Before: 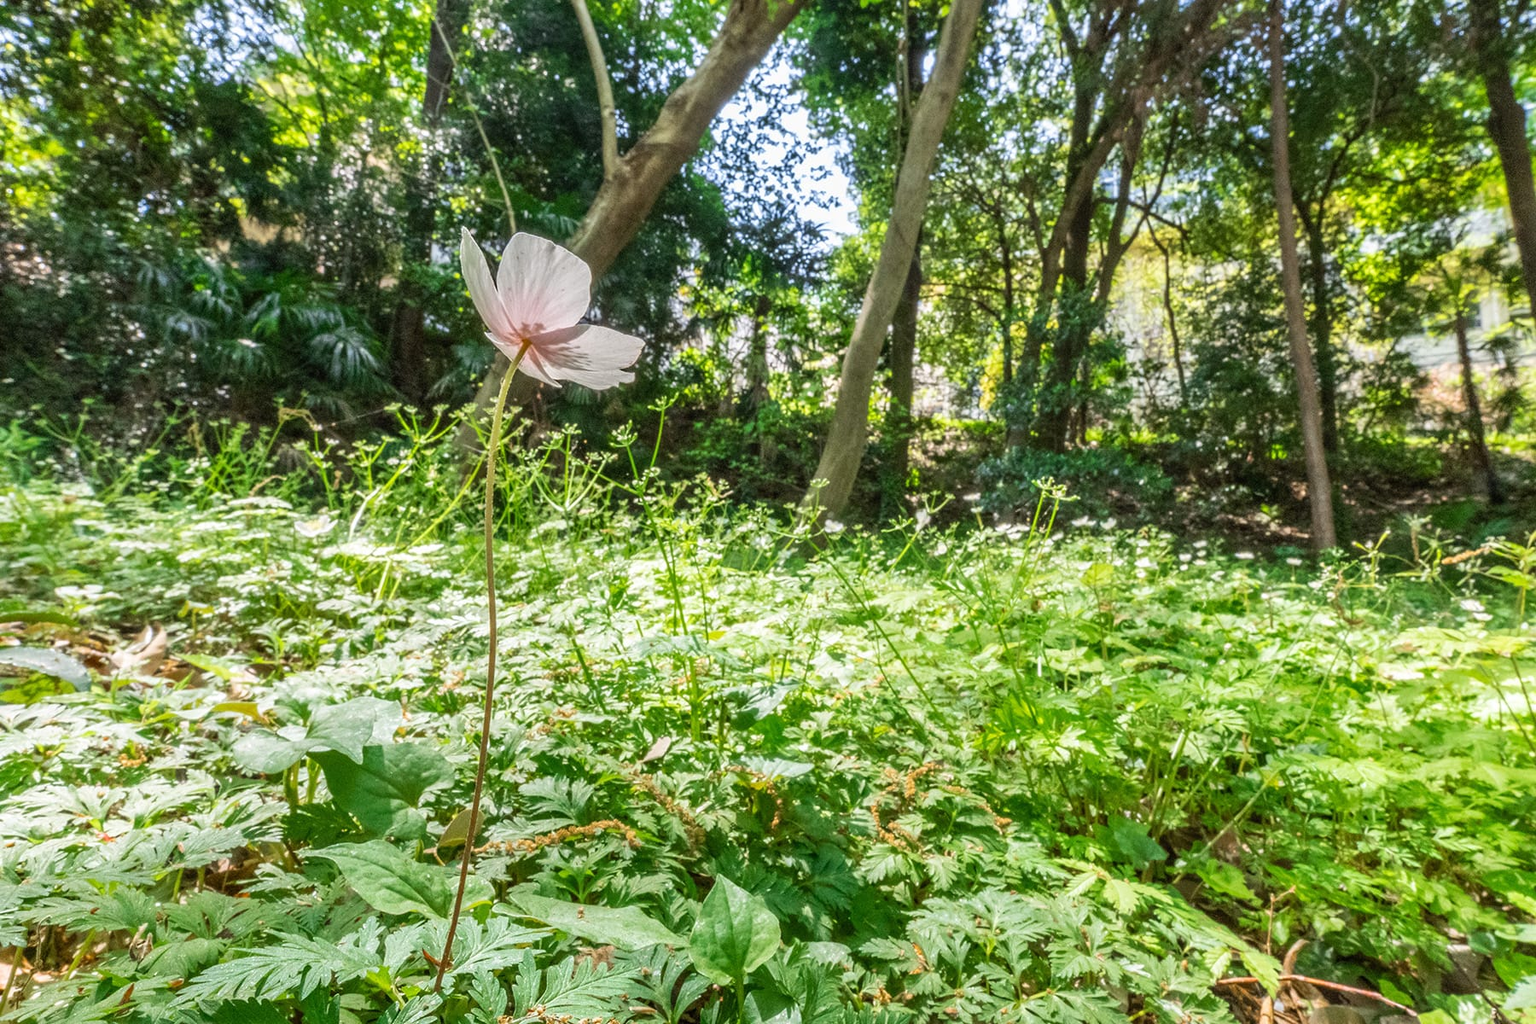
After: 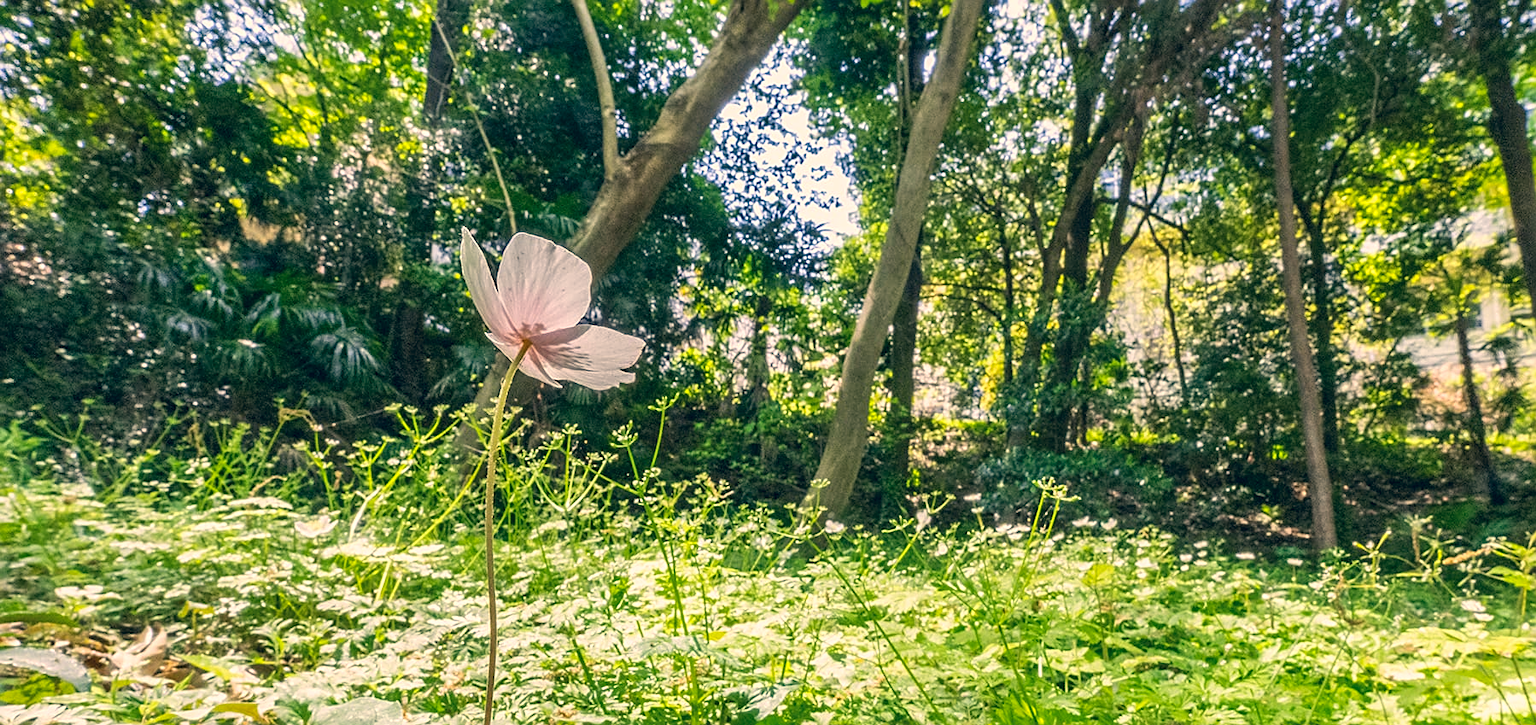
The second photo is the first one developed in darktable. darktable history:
color correction: highlights a* 10.35, highlights b* 14.1, shadows a* -9.74, shadows b* -15.1
crop: right 0.001%, bottom 29.152%
sharpen: on, module defaults
